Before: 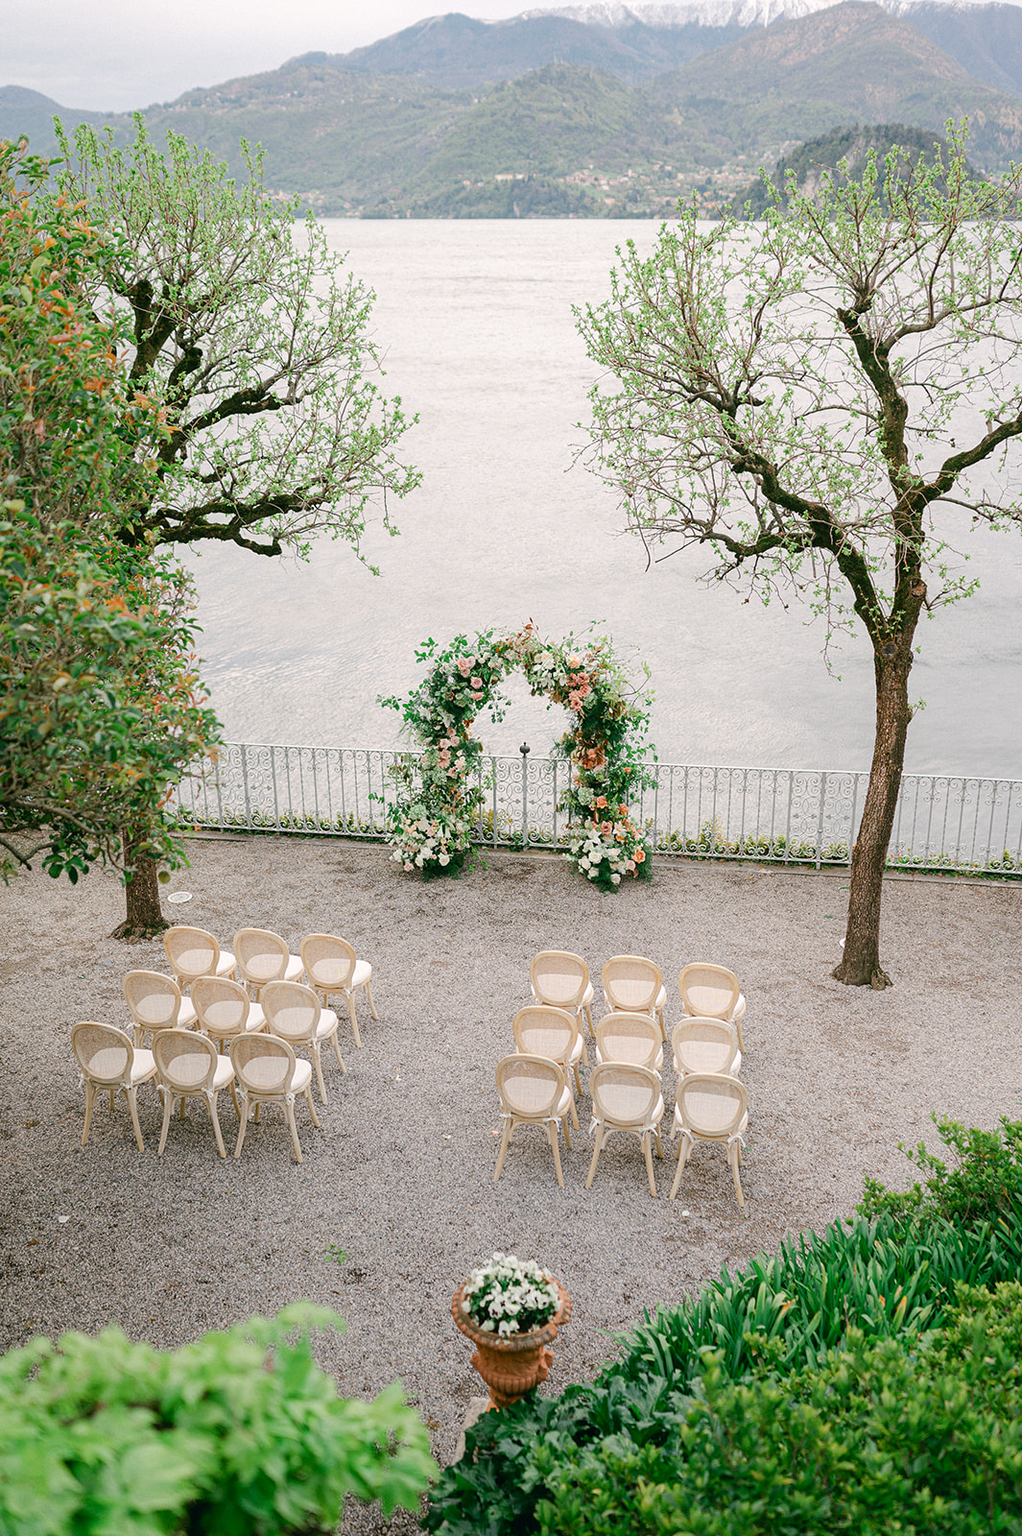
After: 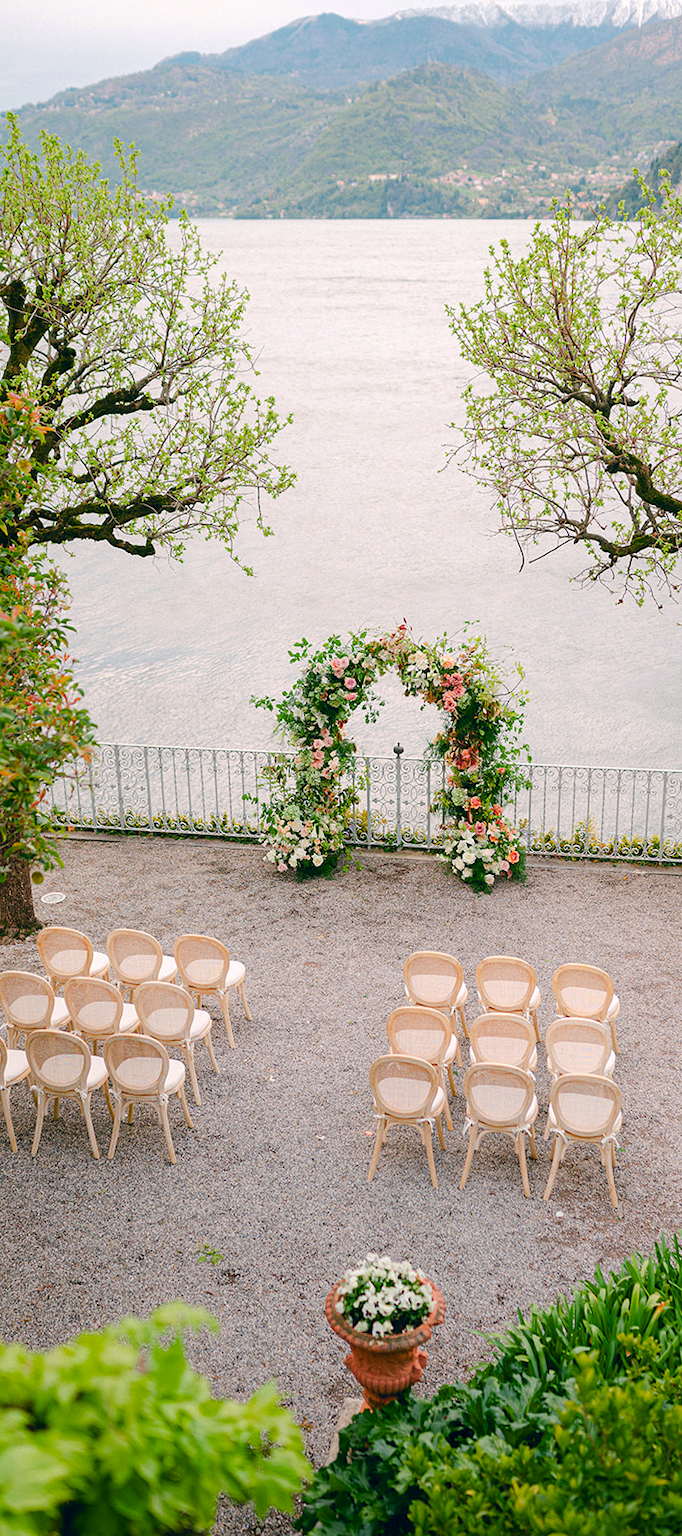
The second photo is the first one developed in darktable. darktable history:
color balance rgb: shadows lift › chroma 2.021%, shadows lift › hue 247.54°, global offset › chroma 0.055%, global offset › hue 253.27°, linear chroma grading › global chroma 15.211%, perceptual saturation grading › global saturation 29.393%, hue shift -11.23°
crop and rotate: left 12.396%, right 20.843%
